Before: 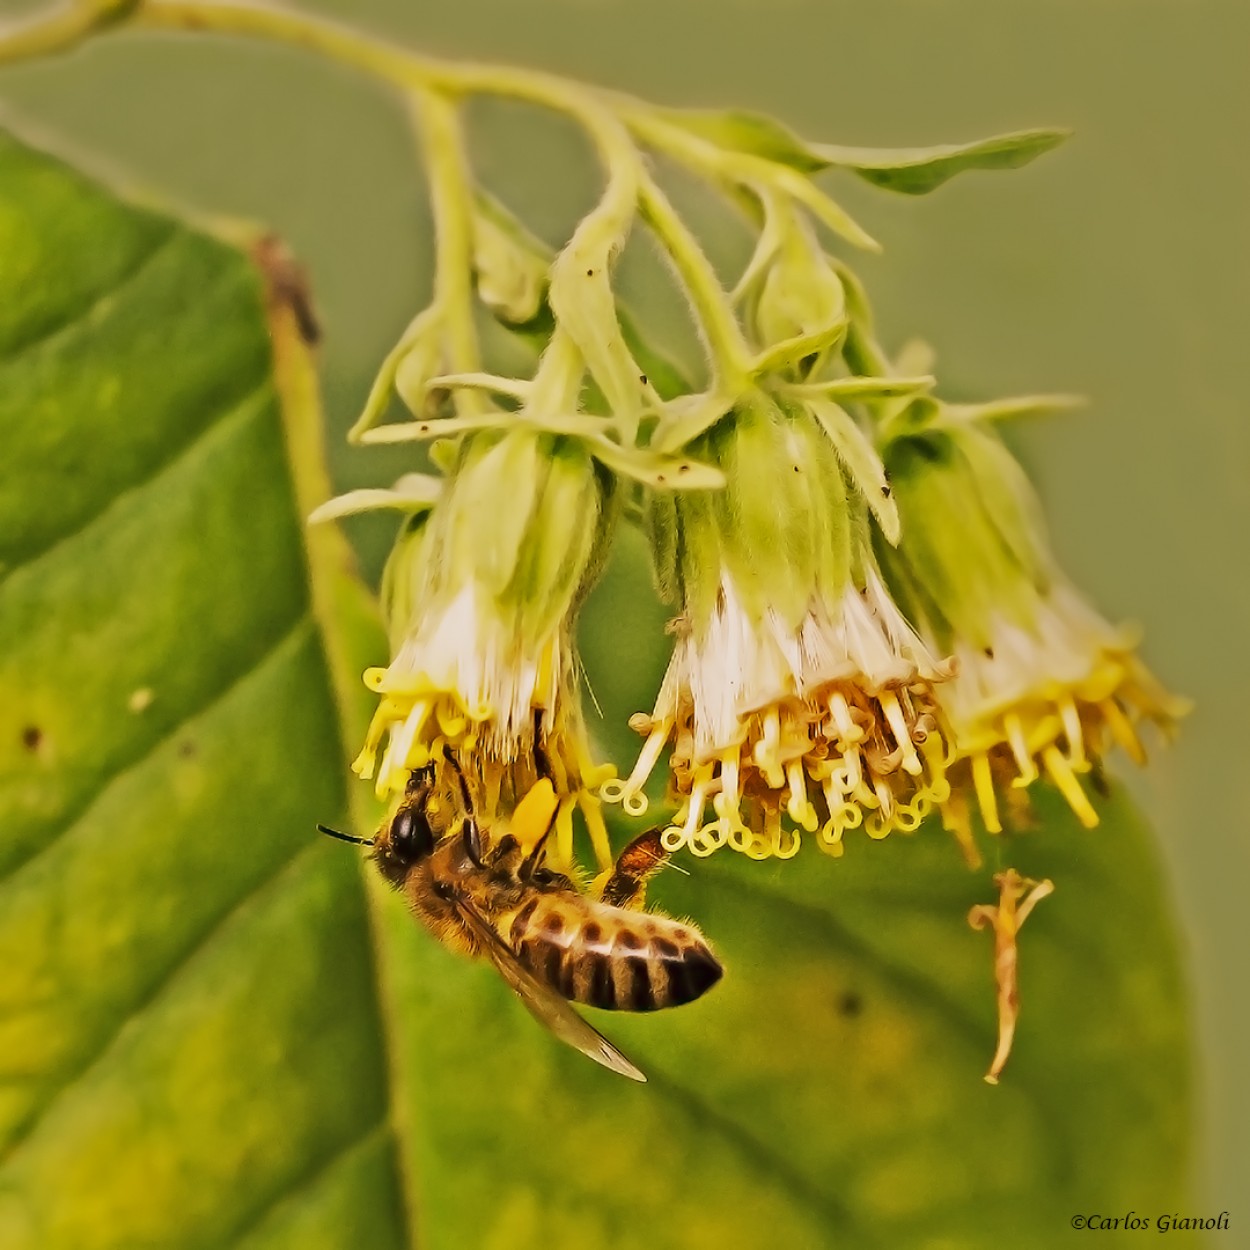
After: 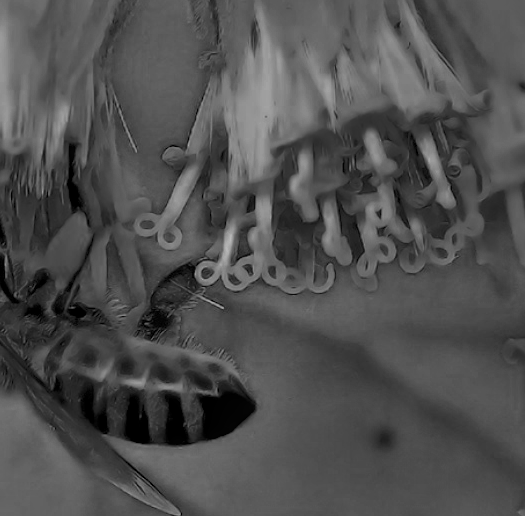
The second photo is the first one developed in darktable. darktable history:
crop: left 37.336%, top 45.302%, right 20.649%, bottom 13.346%
exposure: black level correction 0.011, compensate exposure bias true, compensate highlight preservation false
color zones: curves: ch0 [(0.002, 0.429) (0.121, 0.212) (0.198, 0.113) (0.276, 0.344) (0.331, 0.541) (0.41, 0.56) (0.482, 0.289) (0.619, 0.227) (0.721, 0.18) (0.821, 0.435) (0.928, 0.555) (1, 0.587)]; ch1 [(0, 0) (0.143, 0) (0.286, 0) (0.429, 0) (0.571, 0) (0.714, 0) (0.857, 0)]
filmic rgb: black relative exposure -7.65 EV, white relative exposure 4.56 EV, hardness 3.61, contrast 0.993
shadows and highlights: shadows 30.07
local contrast: detail 117%
velvia: strength 29.46%
